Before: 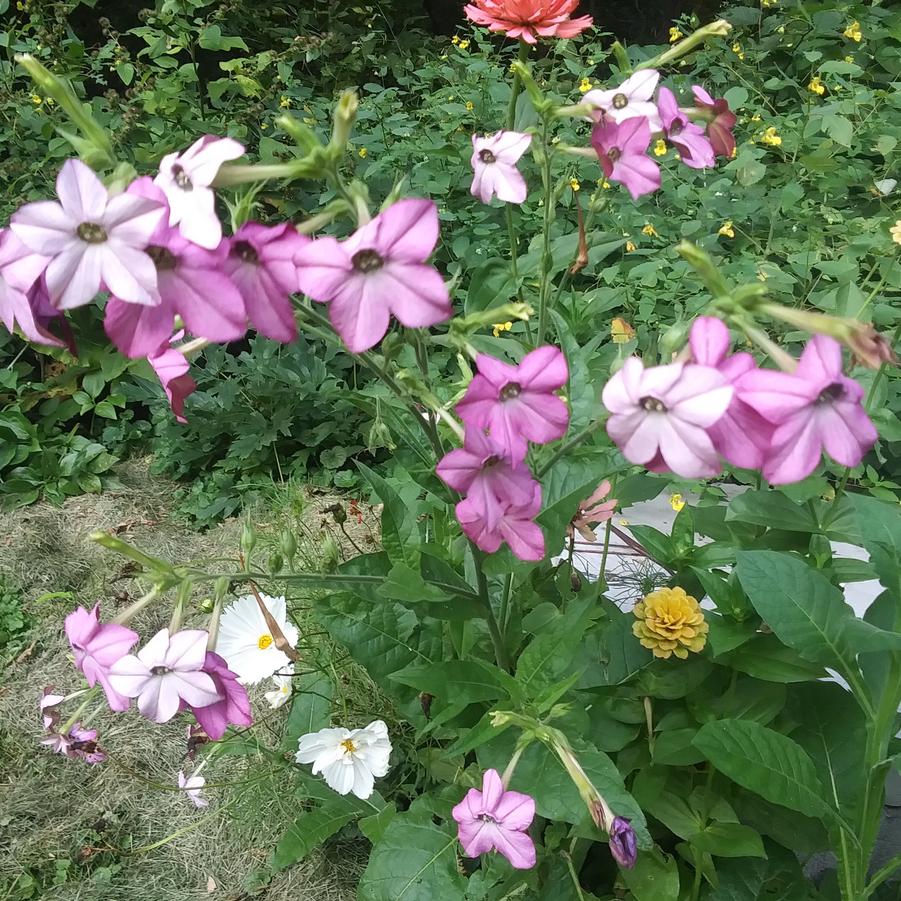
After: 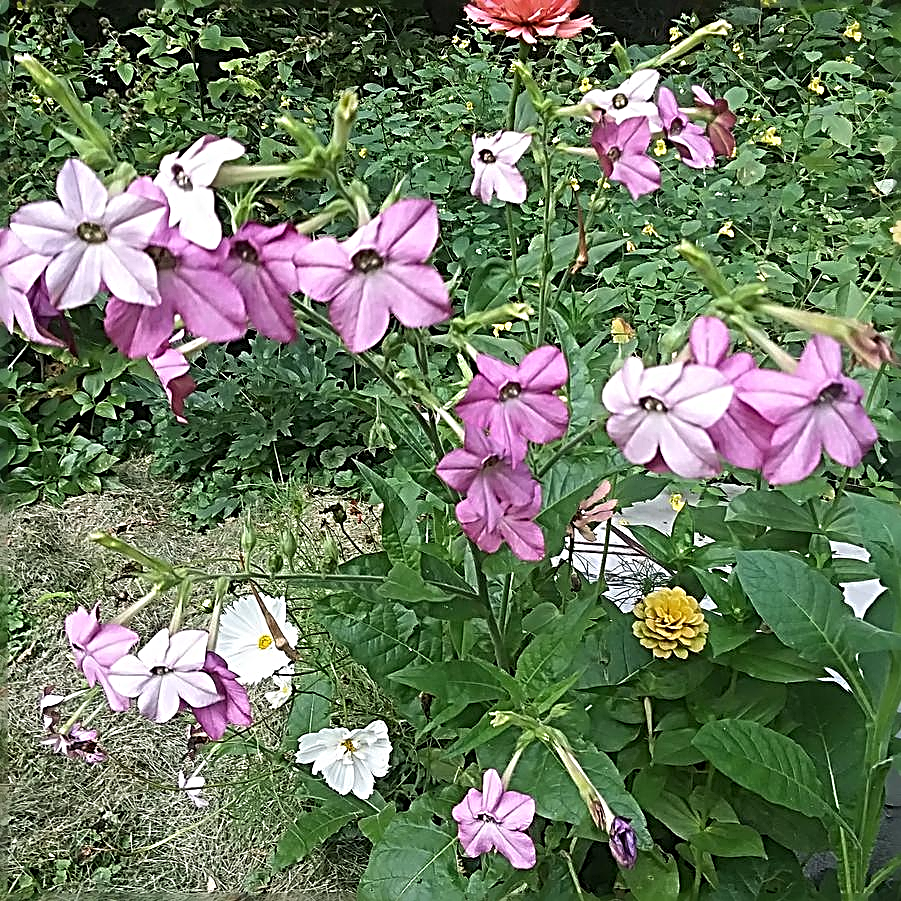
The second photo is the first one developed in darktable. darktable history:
sharpen: radius 3.147, amount 1.73
